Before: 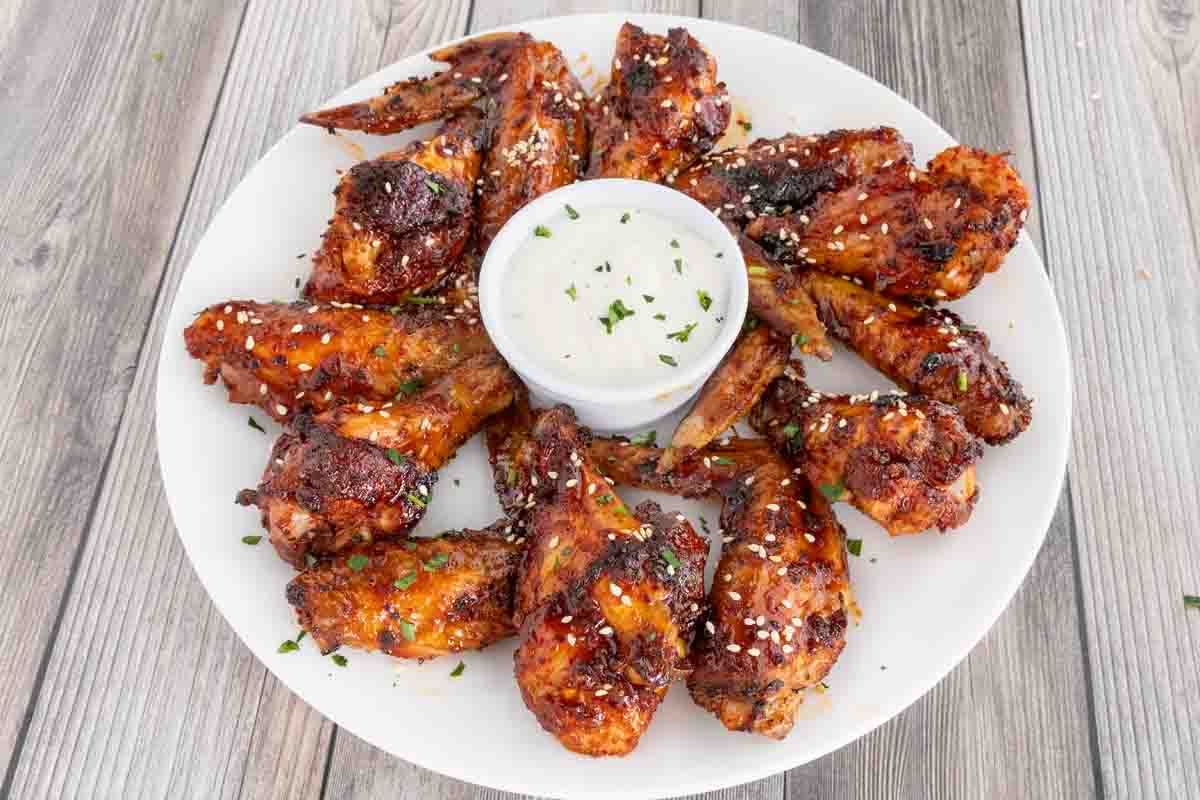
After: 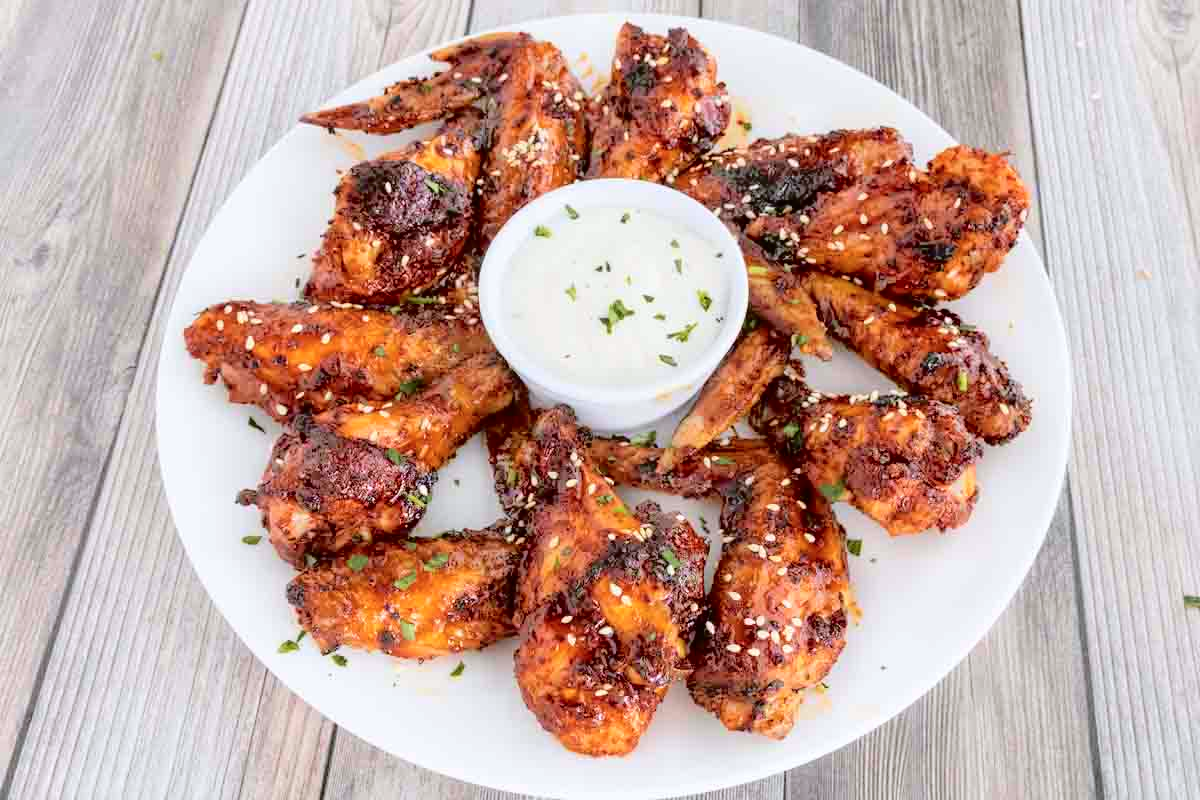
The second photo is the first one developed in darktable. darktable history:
tone curve: curves: ch0 [(0, 0.01) (0.058, 0.039) (0.159, 0.117) (0.282, 0.327) (0.45, 0.534) (0.676, 0.751) (0.89, 0.919) (1, 1)]; ch1 [(0, 0) (0.094, 0.081) (0.285, 0.299) (0.385, 0.403) (0.447, 0.455) (0.495, 0.496) (0.544, 0.552) (0.589, 0.612) (0.722, 0.728) (1, 1)]; ch2 [(0, 0) (0.257, 0.217) (0.43, 0.421) (0.498, 0.507) (0.531, 0.544) (0.56, 0.579) (0.625, 0.642) (1, 1)], color space Lab, independent channels, preserve colors none
white balance: red 0.98, blue 1.034
exposure: compensate highlight preservation false
